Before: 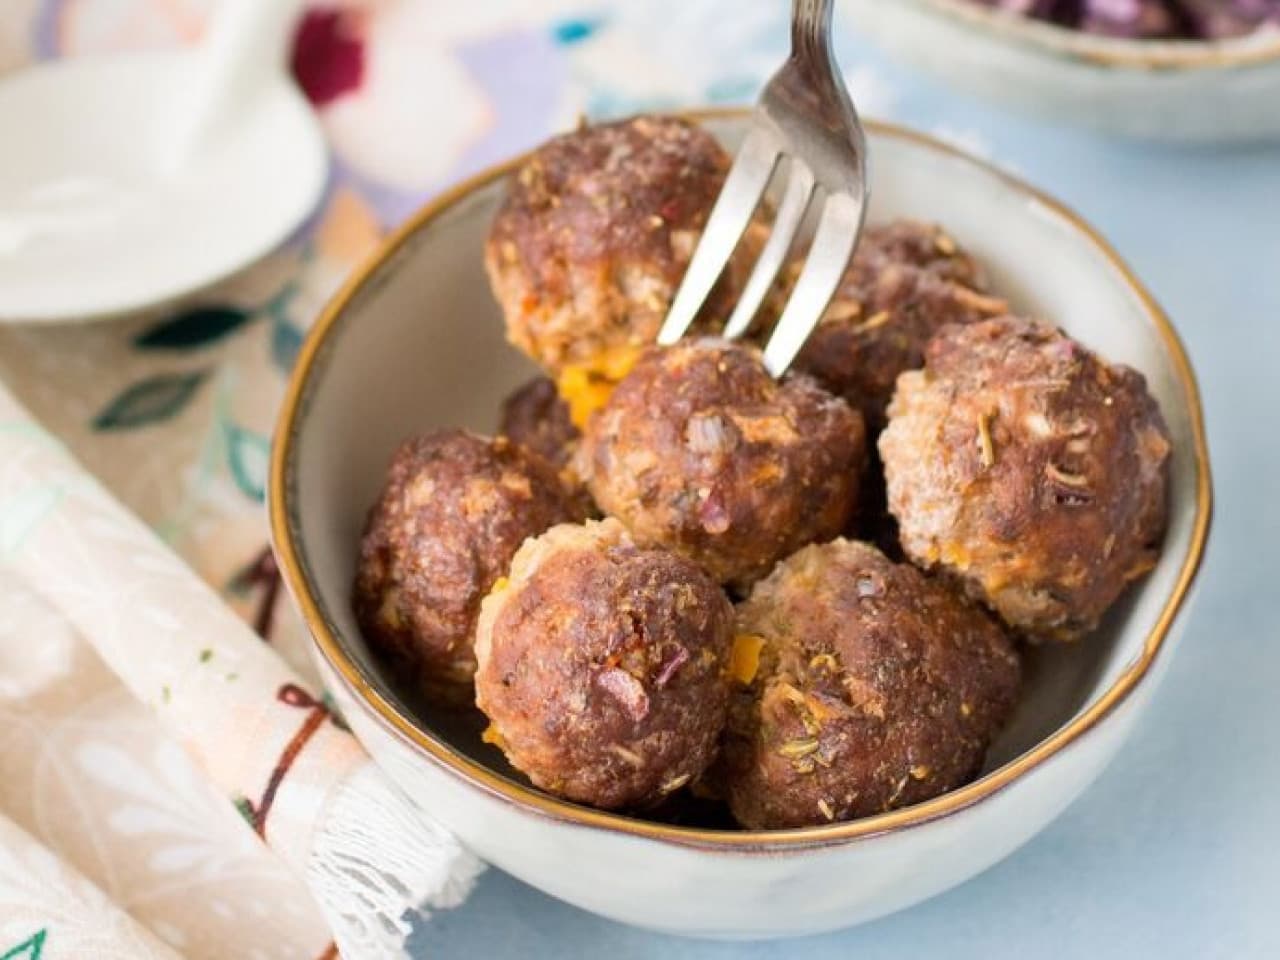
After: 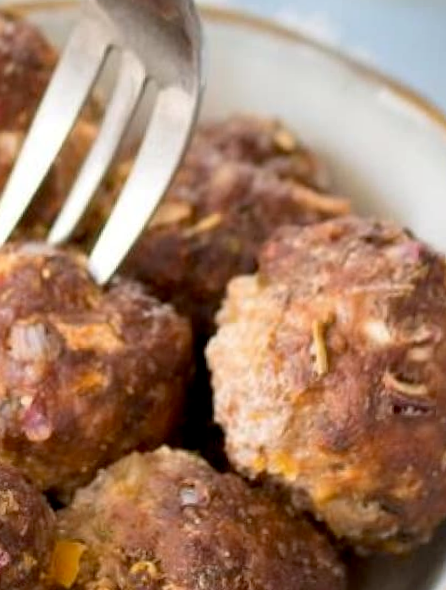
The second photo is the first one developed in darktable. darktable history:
exposure: black level correction 0.005, exposure 0.014 EV, compensate highlight preservation false
crop and rotate: left 49.936%, top 10.094%, right 13.136%, bottom 24.256%
rotate and perspective: rotation 0.062°, lens shift (vertical) 0.115, lens shift (horizontal) -0.133, crop left 0.047, crop right 0.94, crop top 0.061, crop bottom 0.94
